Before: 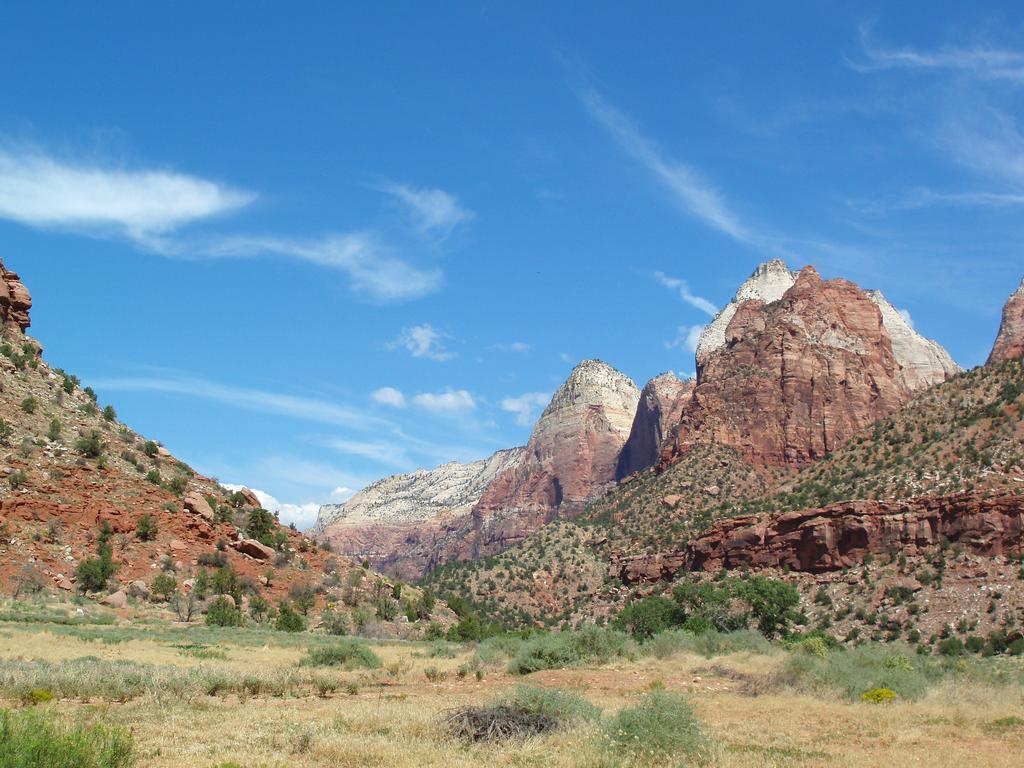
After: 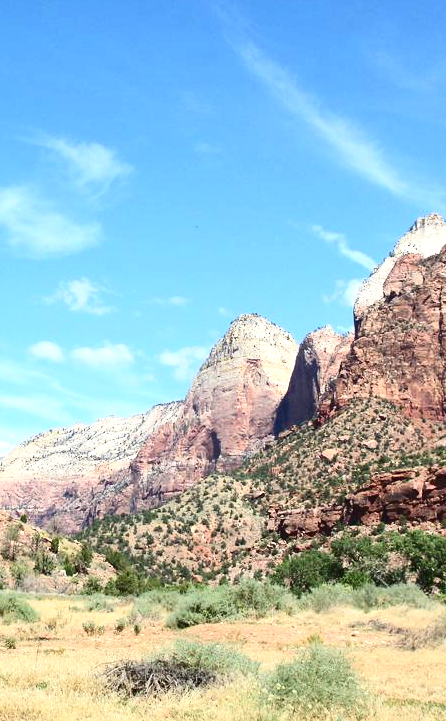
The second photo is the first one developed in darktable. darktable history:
contrast brightness saturation: contrast 0.287
crop: left 33.493%, top 6.053%, right 22.915%
exposure: black level correction 0, exposure 0.59 EV, compensate highlight preservation false
